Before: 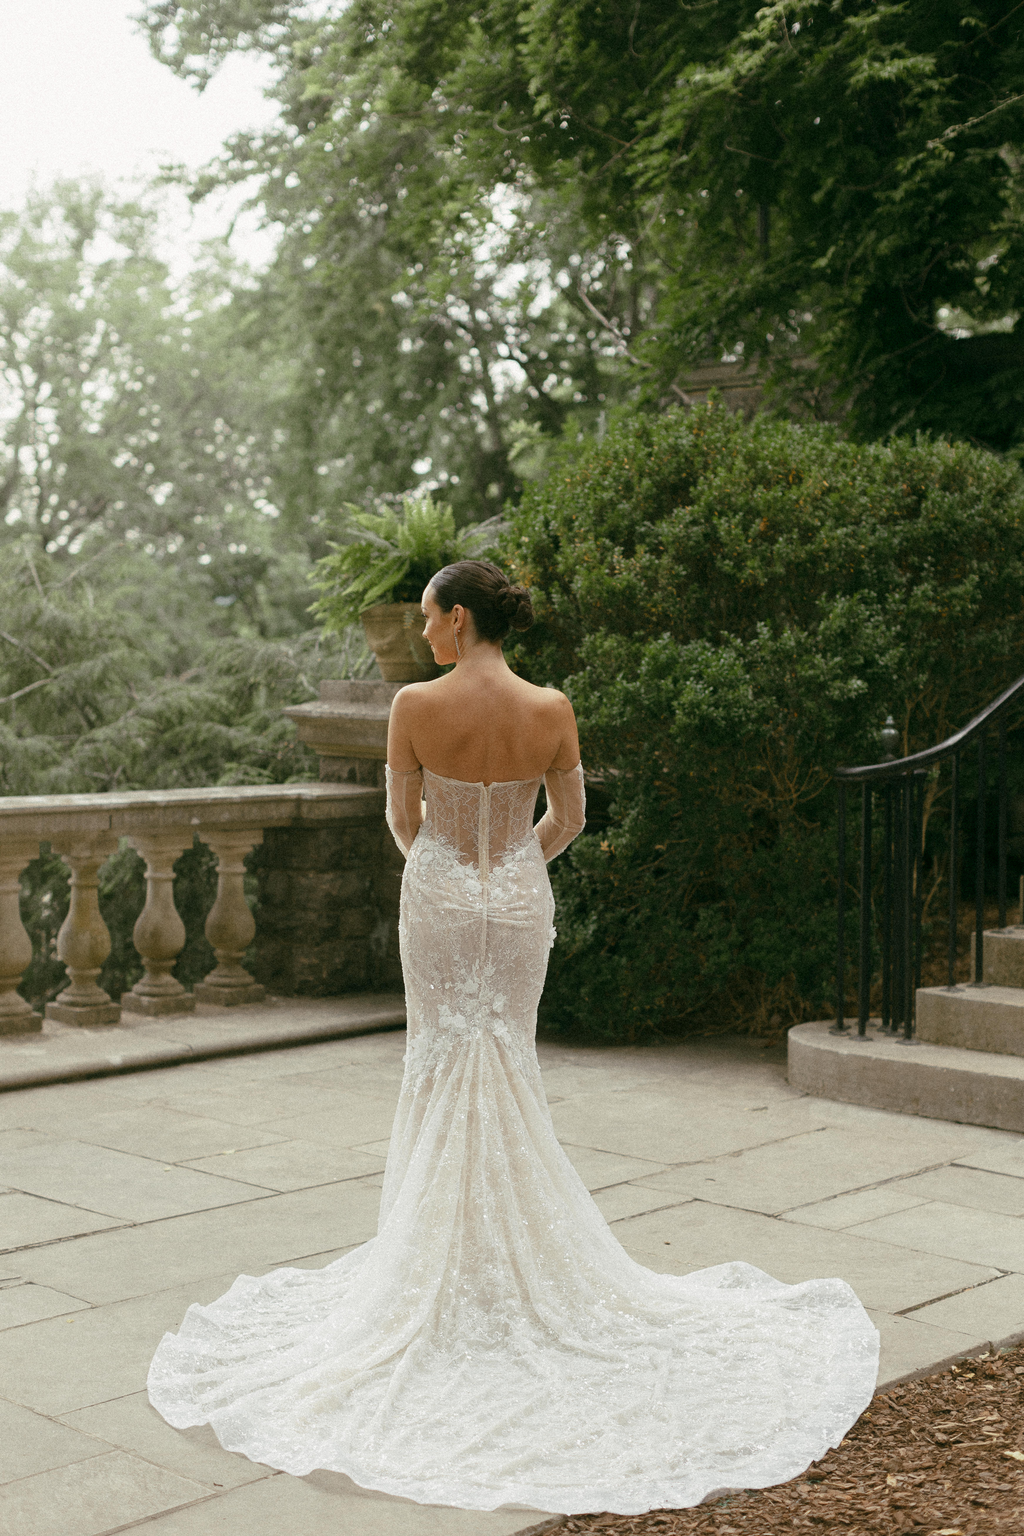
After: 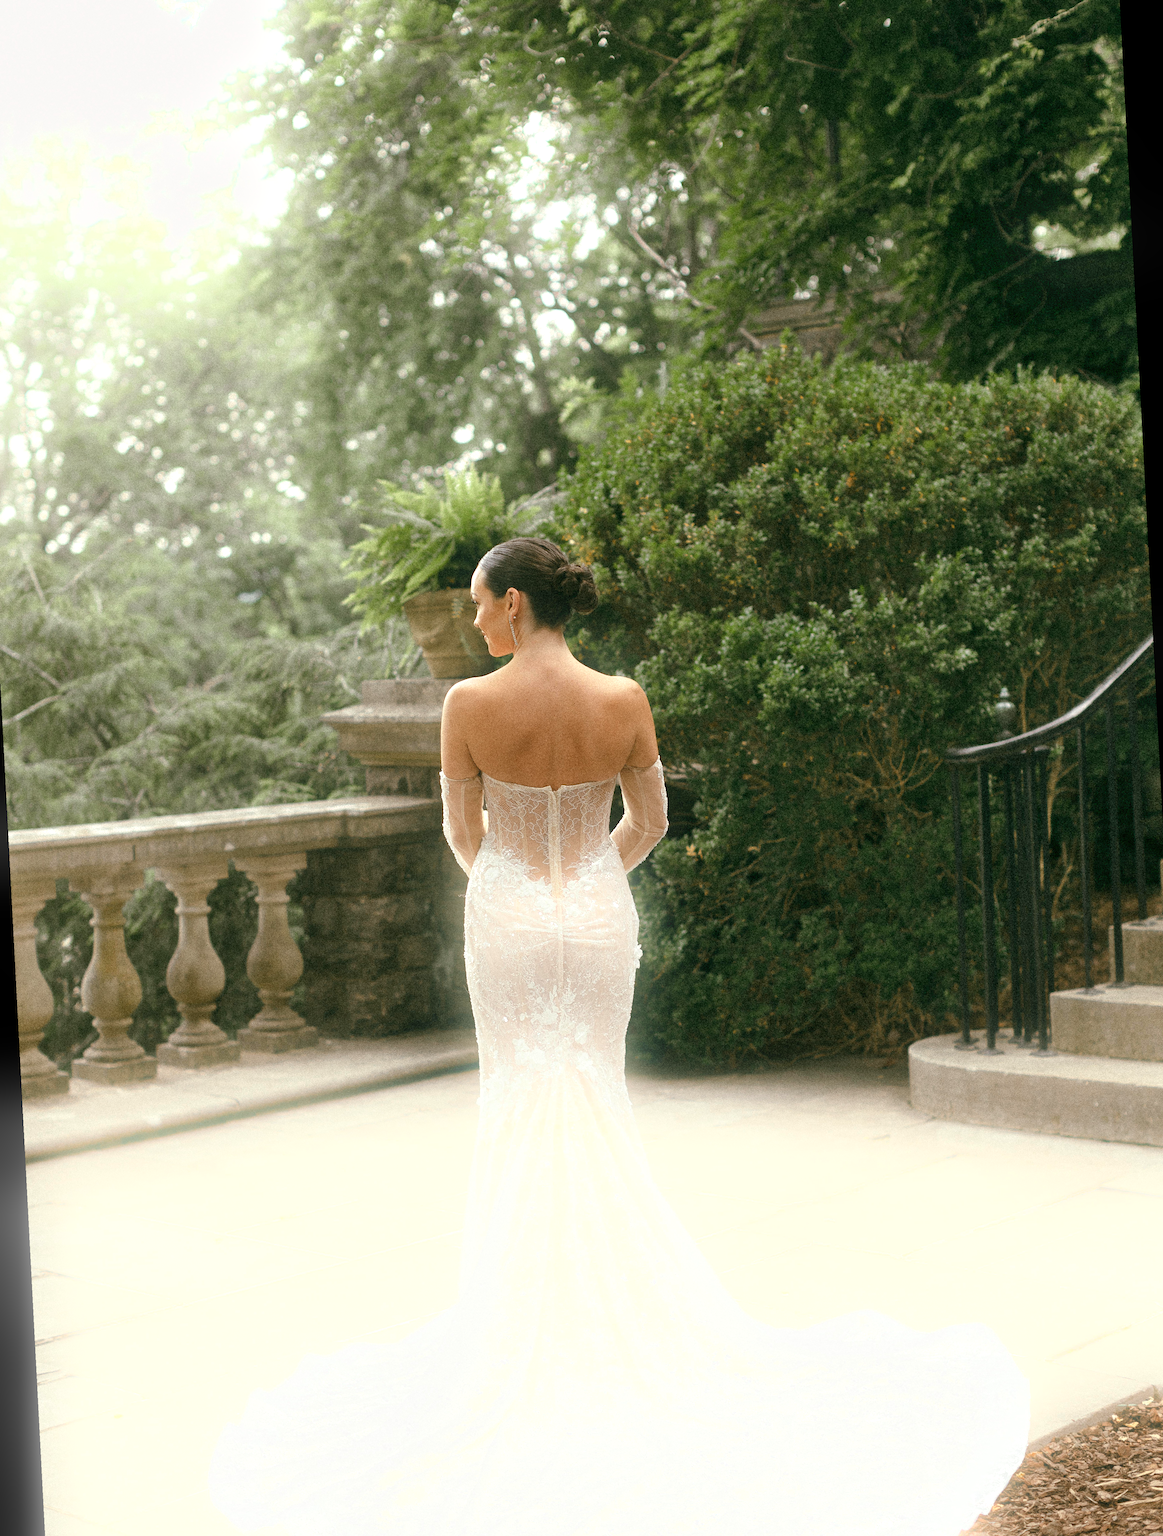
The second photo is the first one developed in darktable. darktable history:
bloom: on, module defaults
exposure: exposure 0.574 EV, compensate highlight preservation false
shadows and highlights: shadows 37.27, highlights -28.18, soften with gaussian
rotate and perspective: rotation -3°, crop left 0.031, crop right 0.968, crop top 0.07, crop bottom 0.93
